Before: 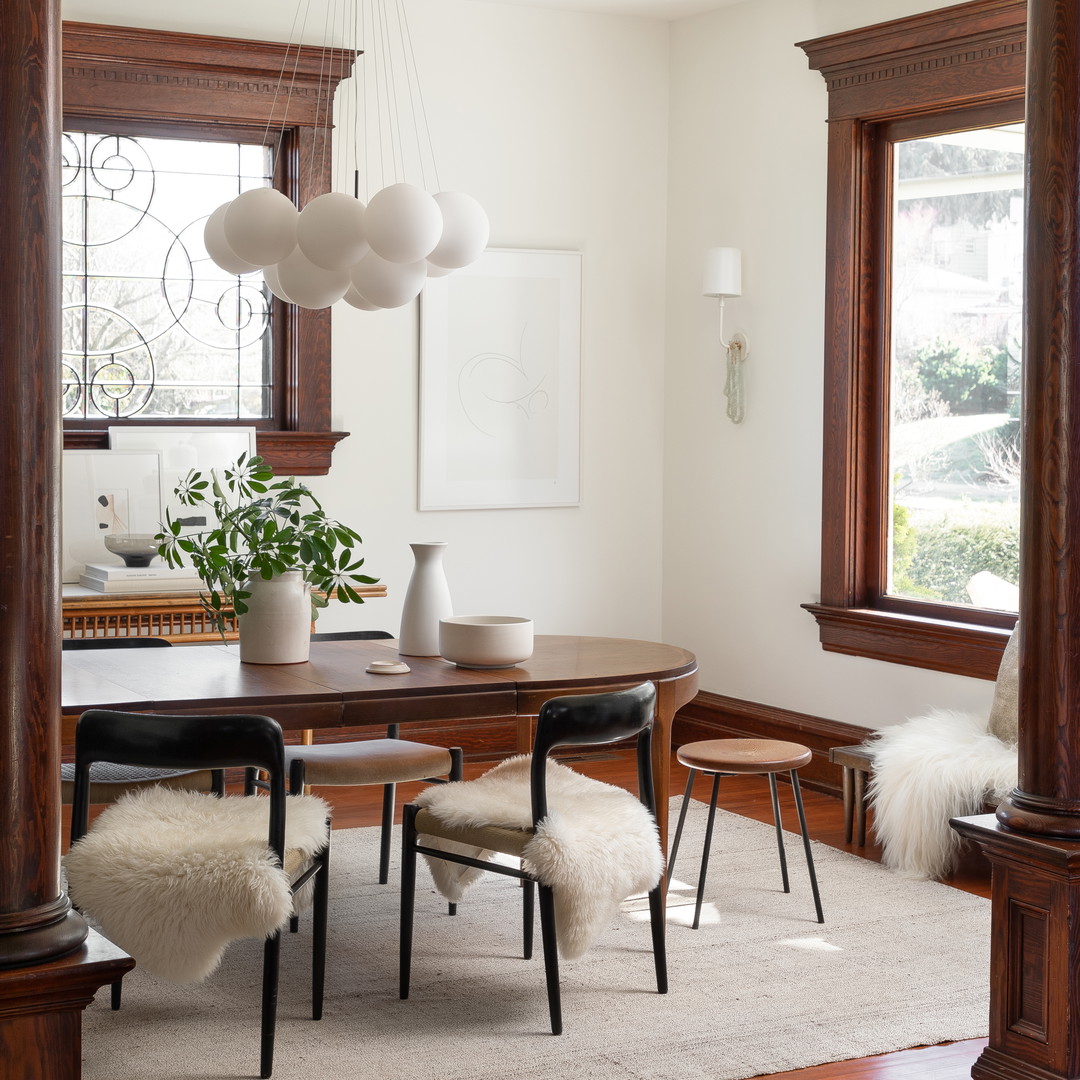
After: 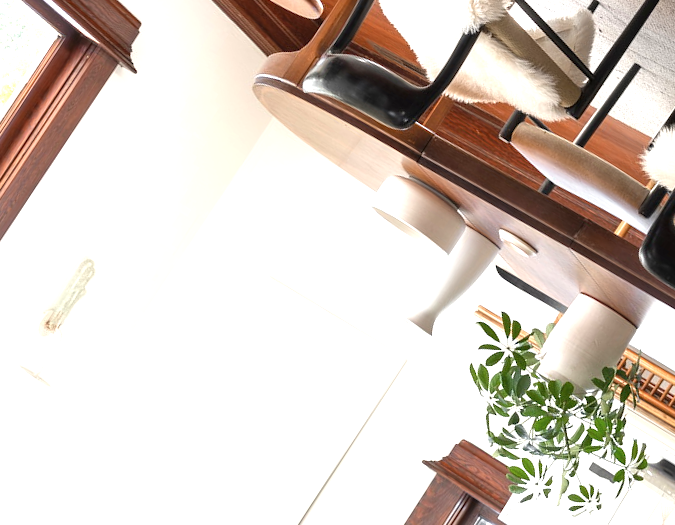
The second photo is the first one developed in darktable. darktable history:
crop and rotate: angle 147.21°, left 9.163%, top 15.641%, right 4.375%, bottom 17.141%
exposure: exposure 1 EV, compensate exposure bias true, compensate highlight preservation false
levels: levels [0, 0.476, 0.951]
contrast brightness saturation: saturation -0.087
